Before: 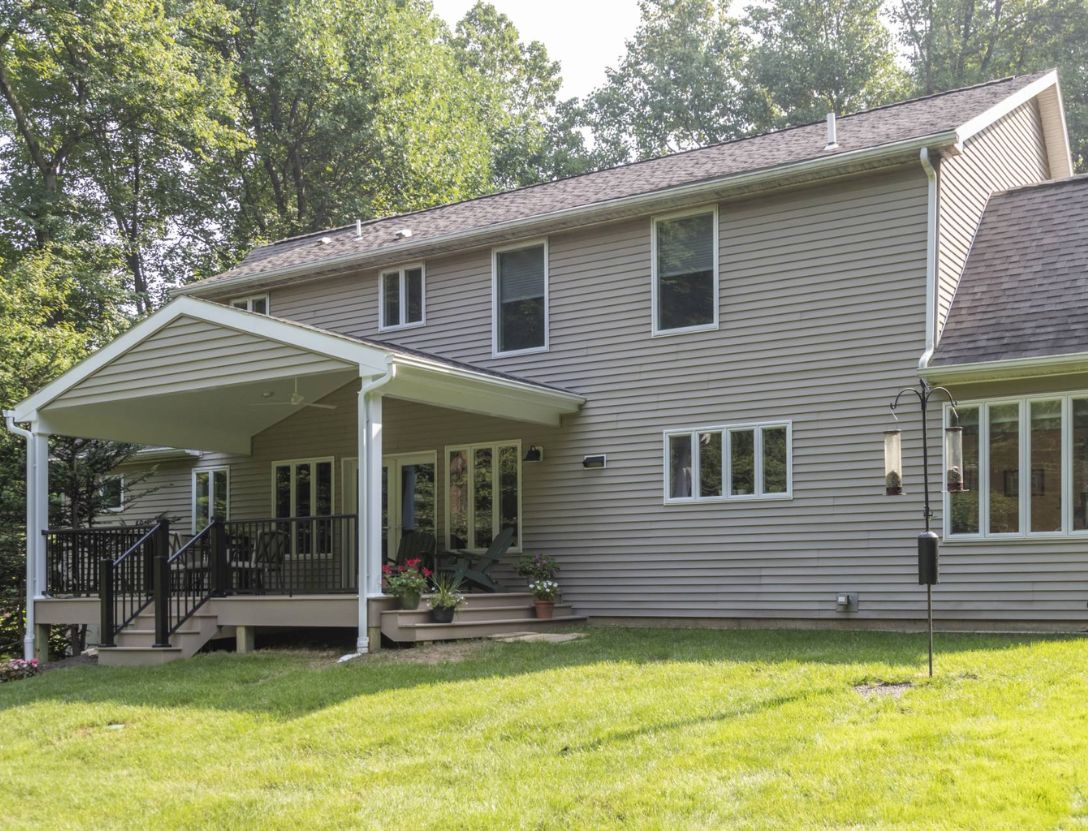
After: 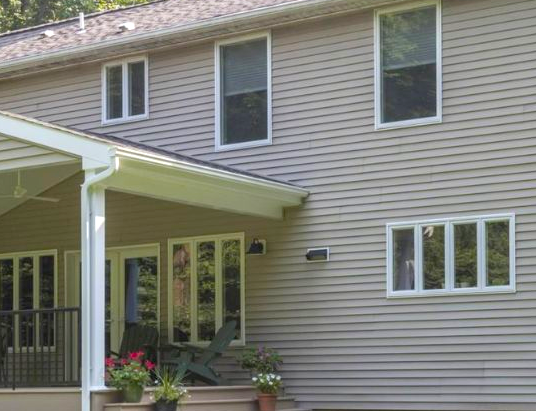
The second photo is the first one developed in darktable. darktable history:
crop: left 25.467%, top 24.994%, right 25.23%, bottom 25.527%
exposure: black level correction 0.001, exposure 0.5 EV, compensate highlight preservation false
tone equalizer: on, module defaults
levels: levels [0.016, 0.5, 0.996]
color balance rgb: perceptual saturation grading › global saturation 31.198%, contrast -9.794%
